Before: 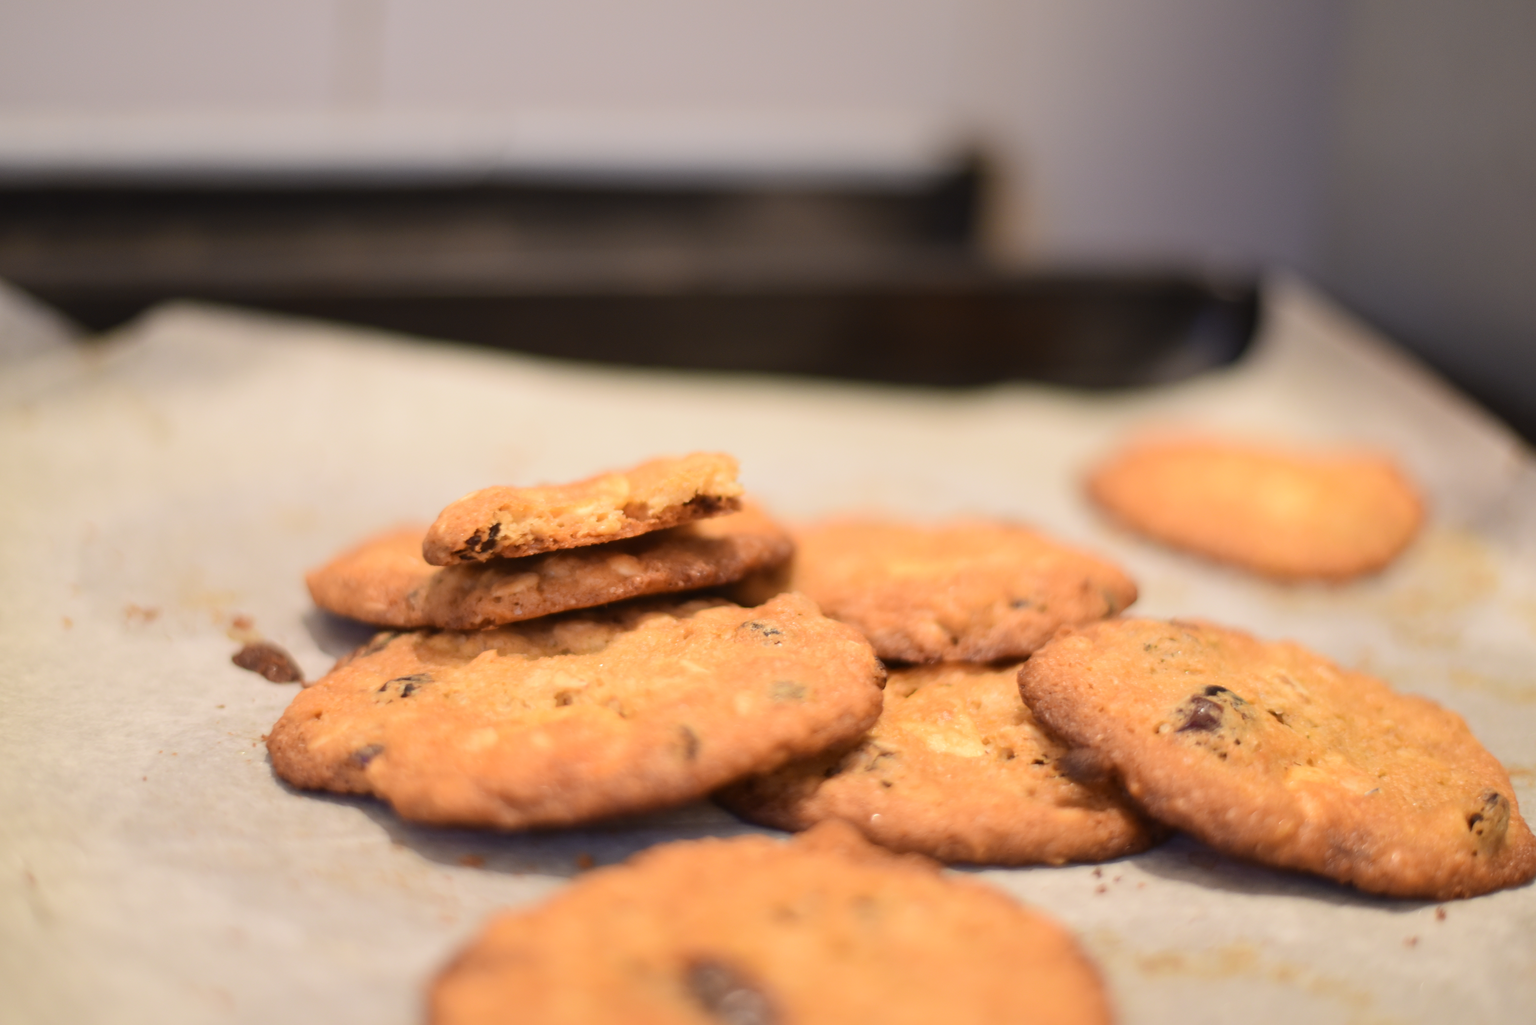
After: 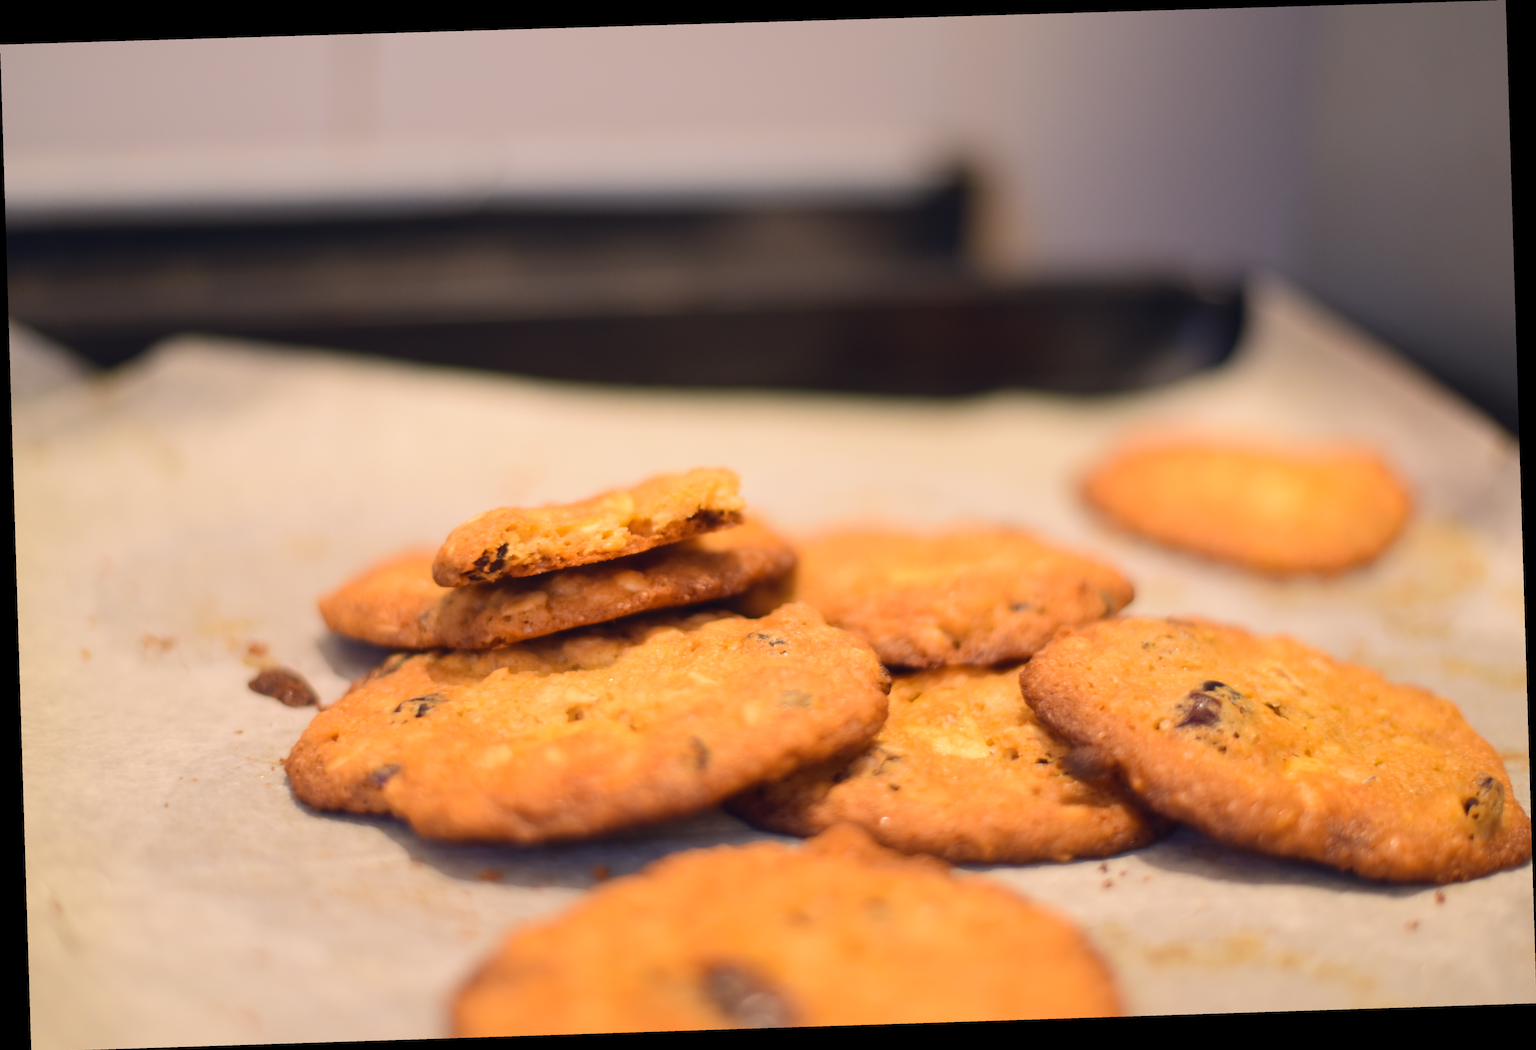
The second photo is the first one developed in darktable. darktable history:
color balance rgb: shadows lift › hue 87.51°, highlights gain › chroma 1.62%, highlights gain › hue 55.1°, global offset › chroma 0.06%, global offset › hue 253.66°, linear chroma grading › global chroma 0.5%, perceptual saturation grading › global saturation 16.38%
rotate and perspective: rotation -1.77°, lens shift (horizontal) 0.004, automatic cropping off
